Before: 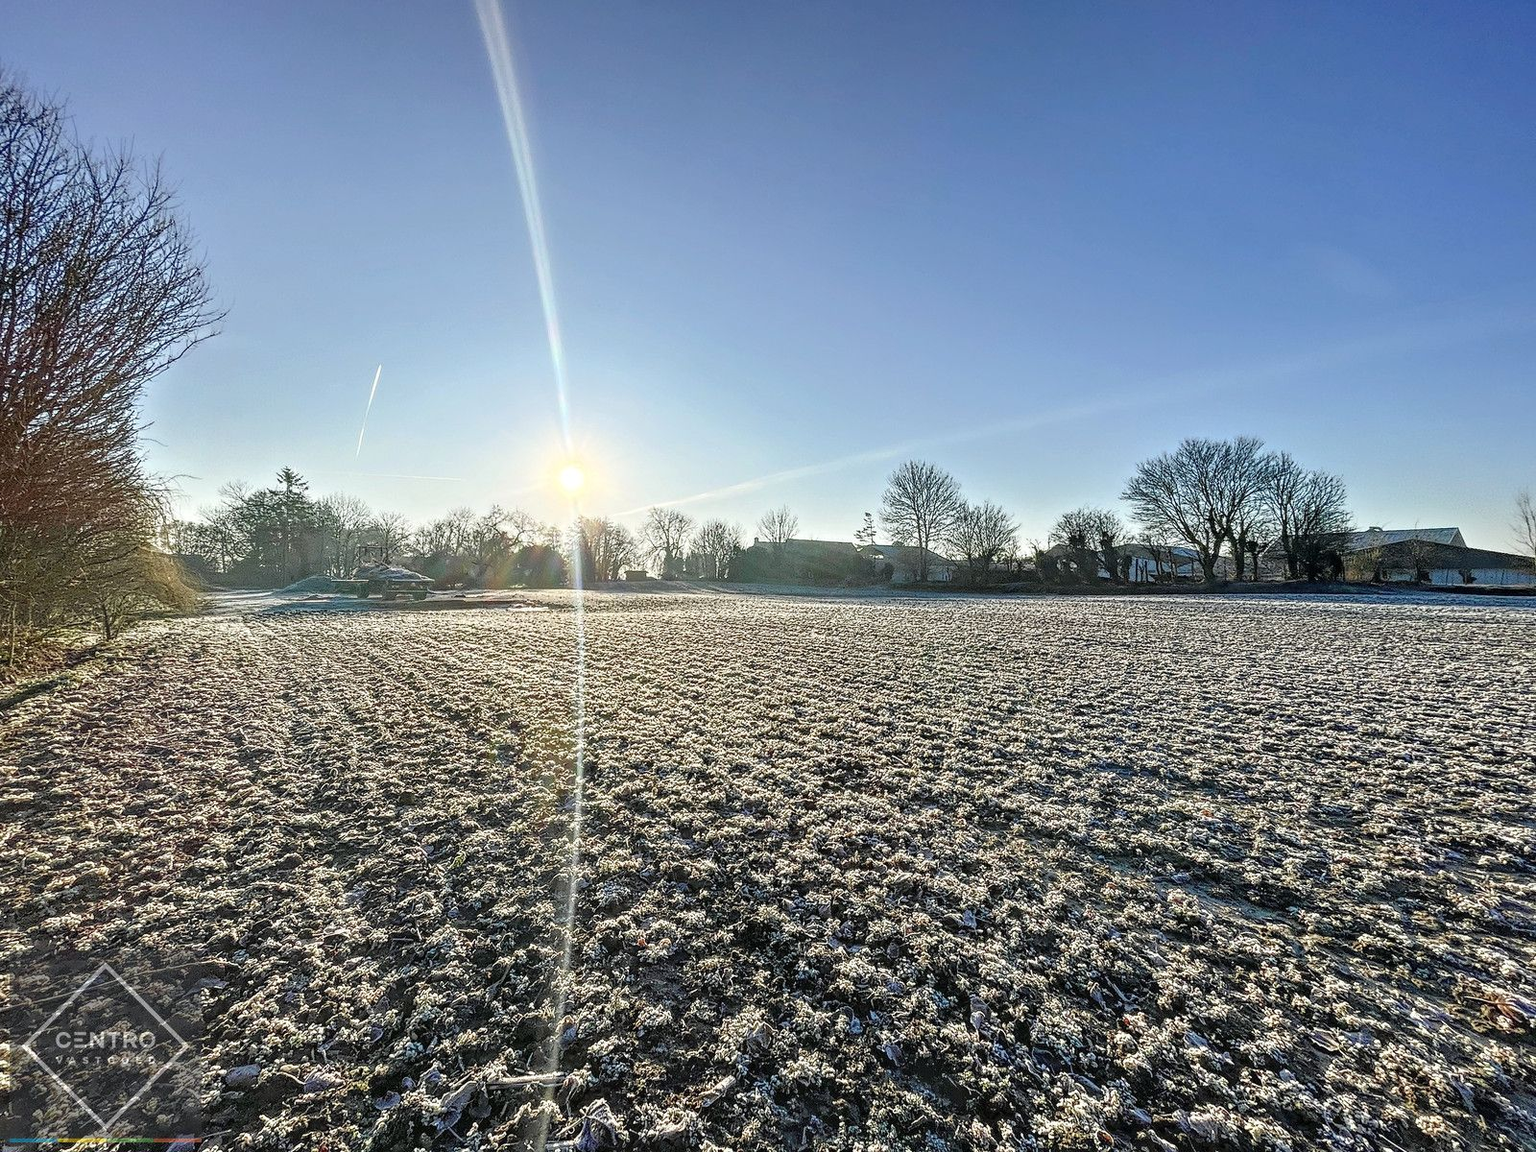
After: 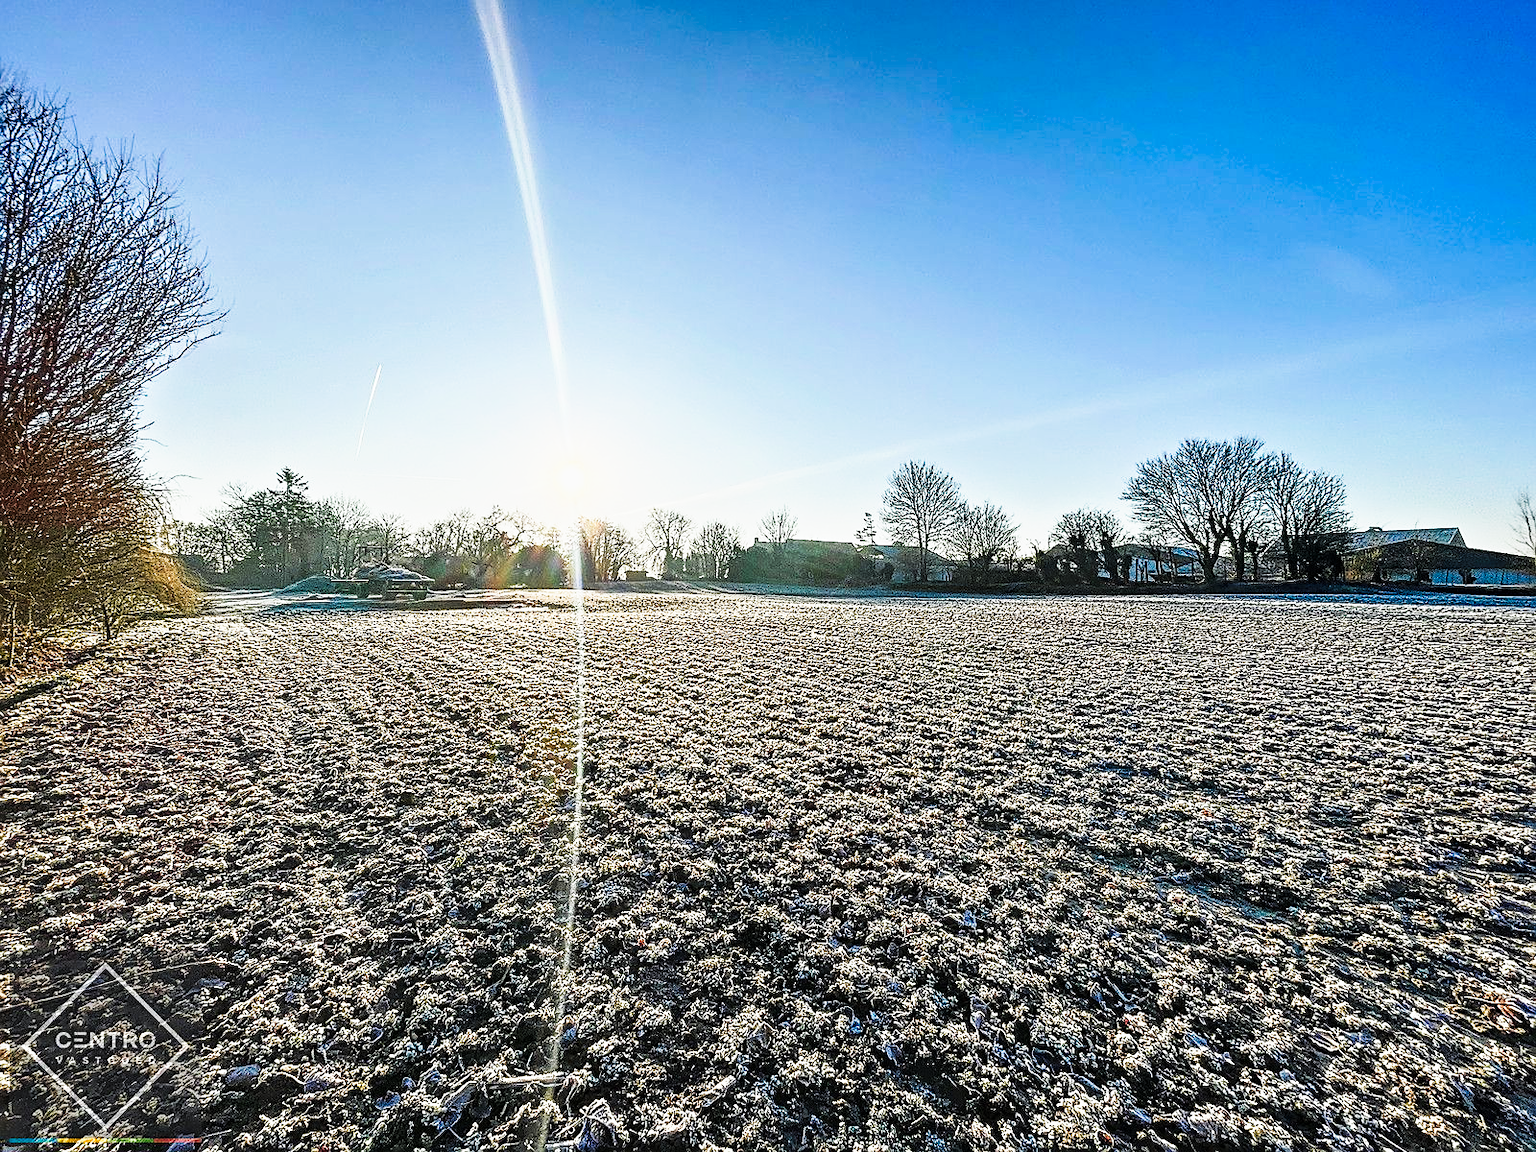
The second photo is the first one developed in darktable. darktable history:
color zones: curves: ch1 [(0.235, 0.558) (0.75, 0.5)]; ch2 [(0.25, 0.462) (0.749, 0.457)]
tone curve: curves: ch0 [(0, 0) (0.187, 0.12) (0.384, 0.363) (0.577, 0.681) (0.735, 0.881) (0.864, 0.959) (1, 0.987)]; ch1 [(0, 0) (0.402, 0.36) (0.476, 0.466) (0.501, 0.501) (0.518, 0.514) (0.564, 0.614) (0.614, 0.664) (0.741, 0.829) (1, 1)]; ch2 [(0, 0) (0.429, 0.387) (0.483, 0.481) (0.503, 0.501) (0.522, 0.533) (0.564, 0.605) (0.615, 0.697) (0.702, 0.774) (1, 0.895)], preserve colors none
sharpen: on, module defaults
